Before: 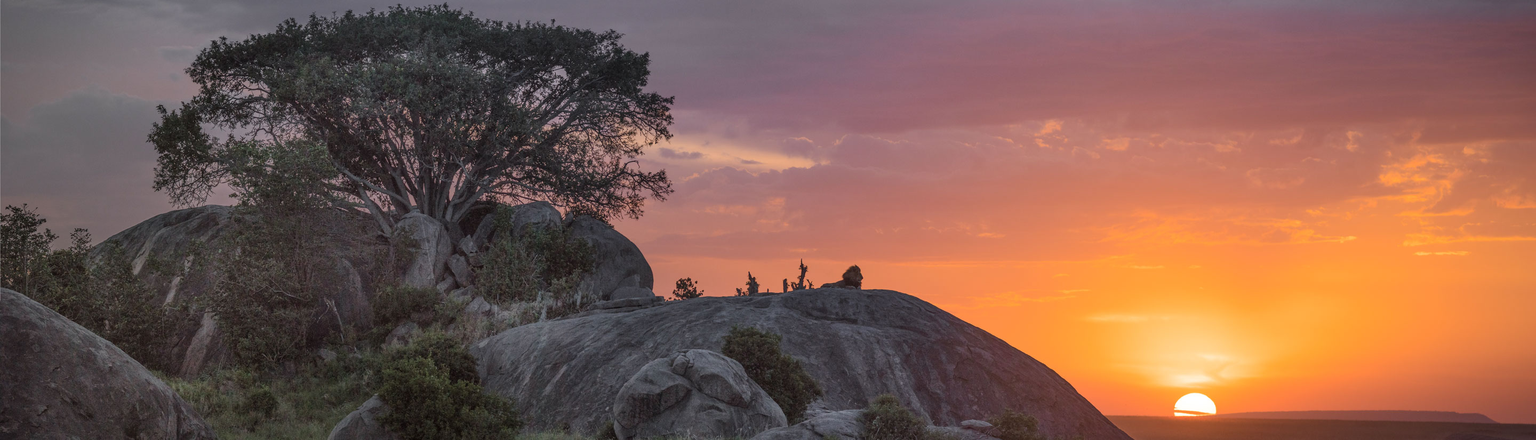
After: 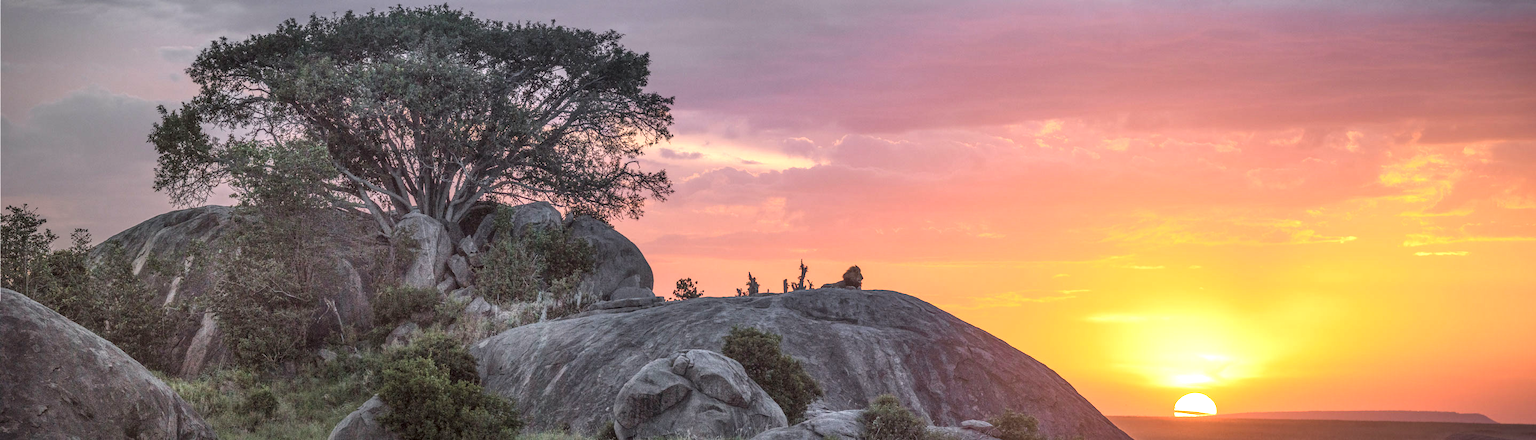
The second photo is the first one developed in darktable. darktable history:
white balance: emerald 1
exposure: black level correction 0, exposure 1 EV, compensate exposure bias true, compensate highlight preservation false
local contrast: on, module defaults
